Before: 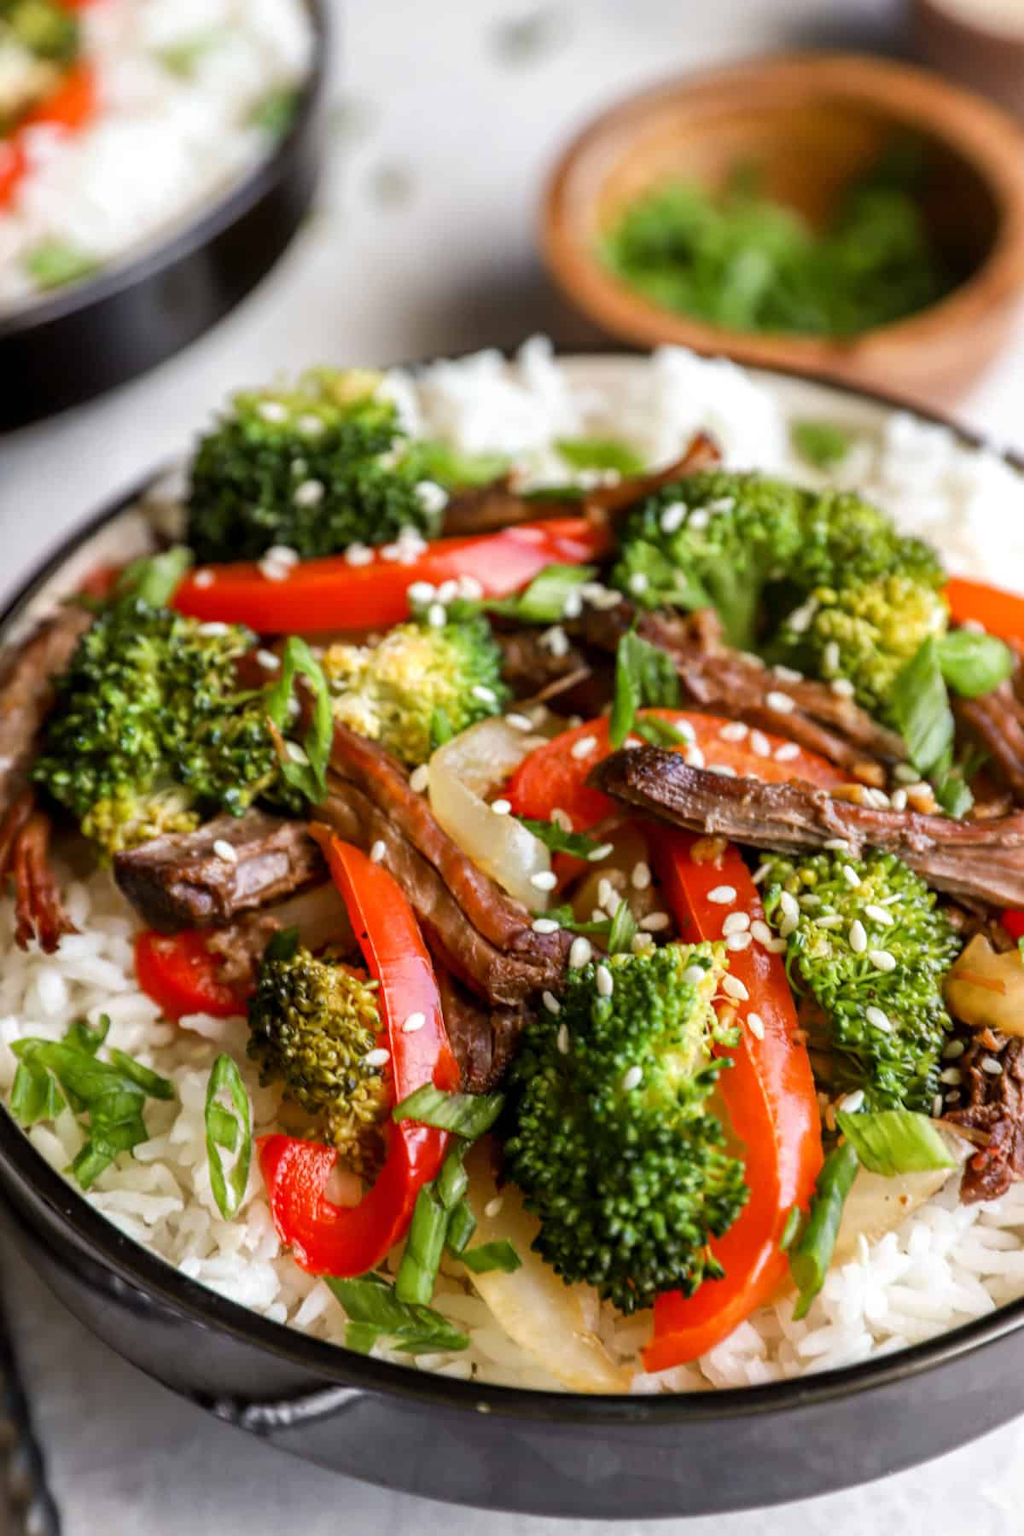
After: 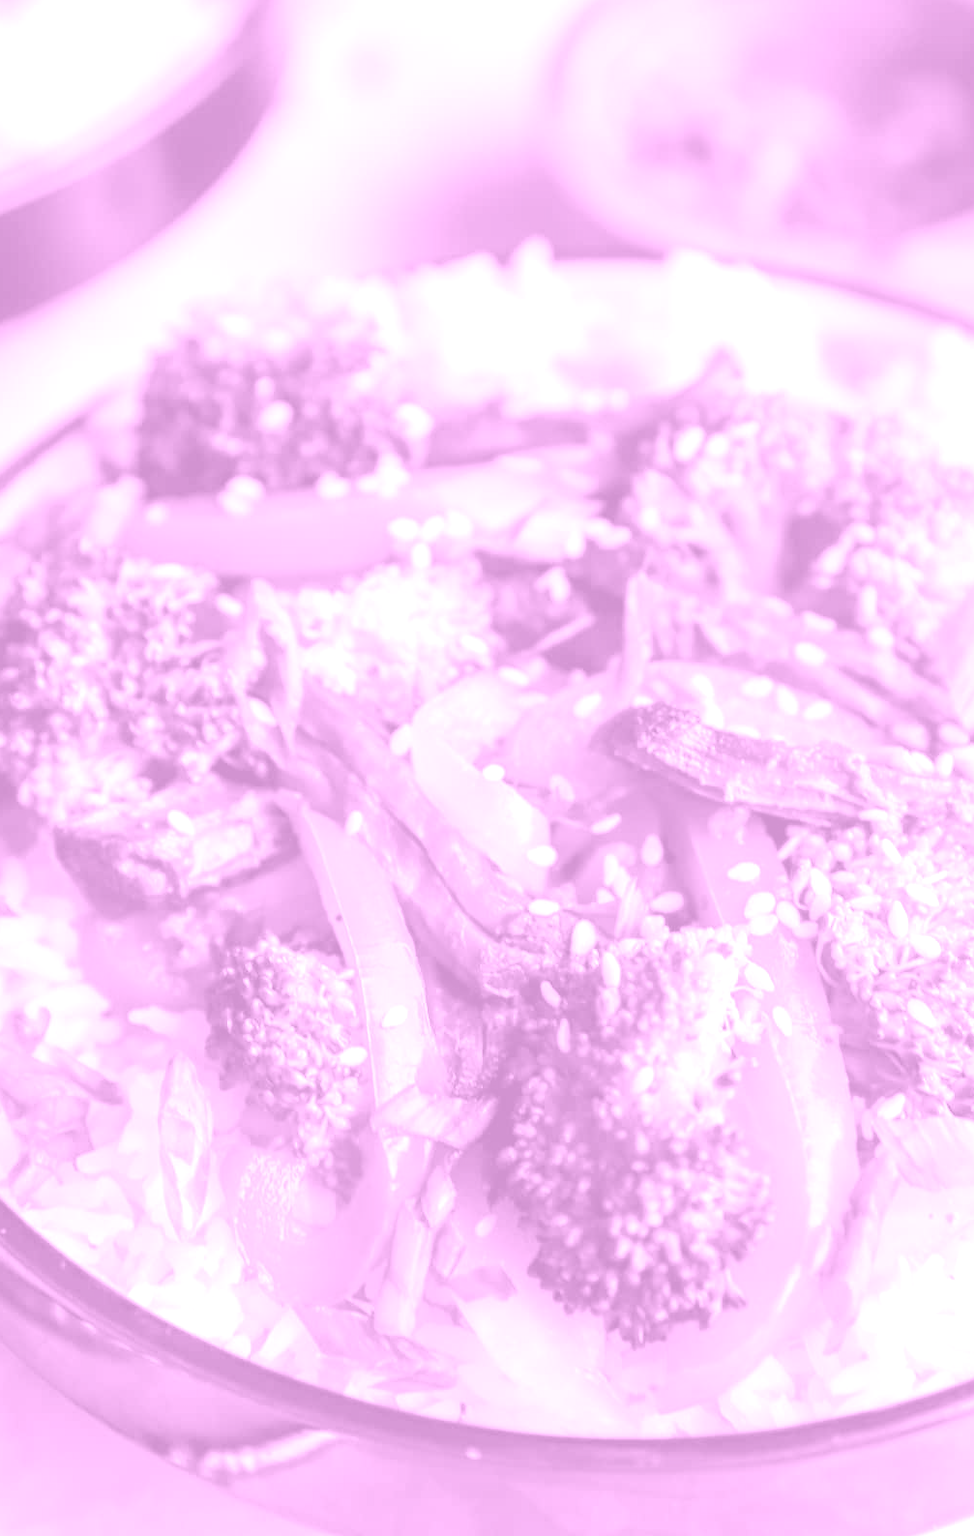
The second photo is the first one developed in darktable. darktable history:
exposure: black level correction 0, exposure 1.379 EV, compensate exposure bias true, compensate highlight preservation false
crop: left 6.446%, top 8.188%, right 9.538%, bottom 3.548%
colorize: hue 331.2°, saturation 75%, source mix 30.28%, lightness 70.52%, version 1
